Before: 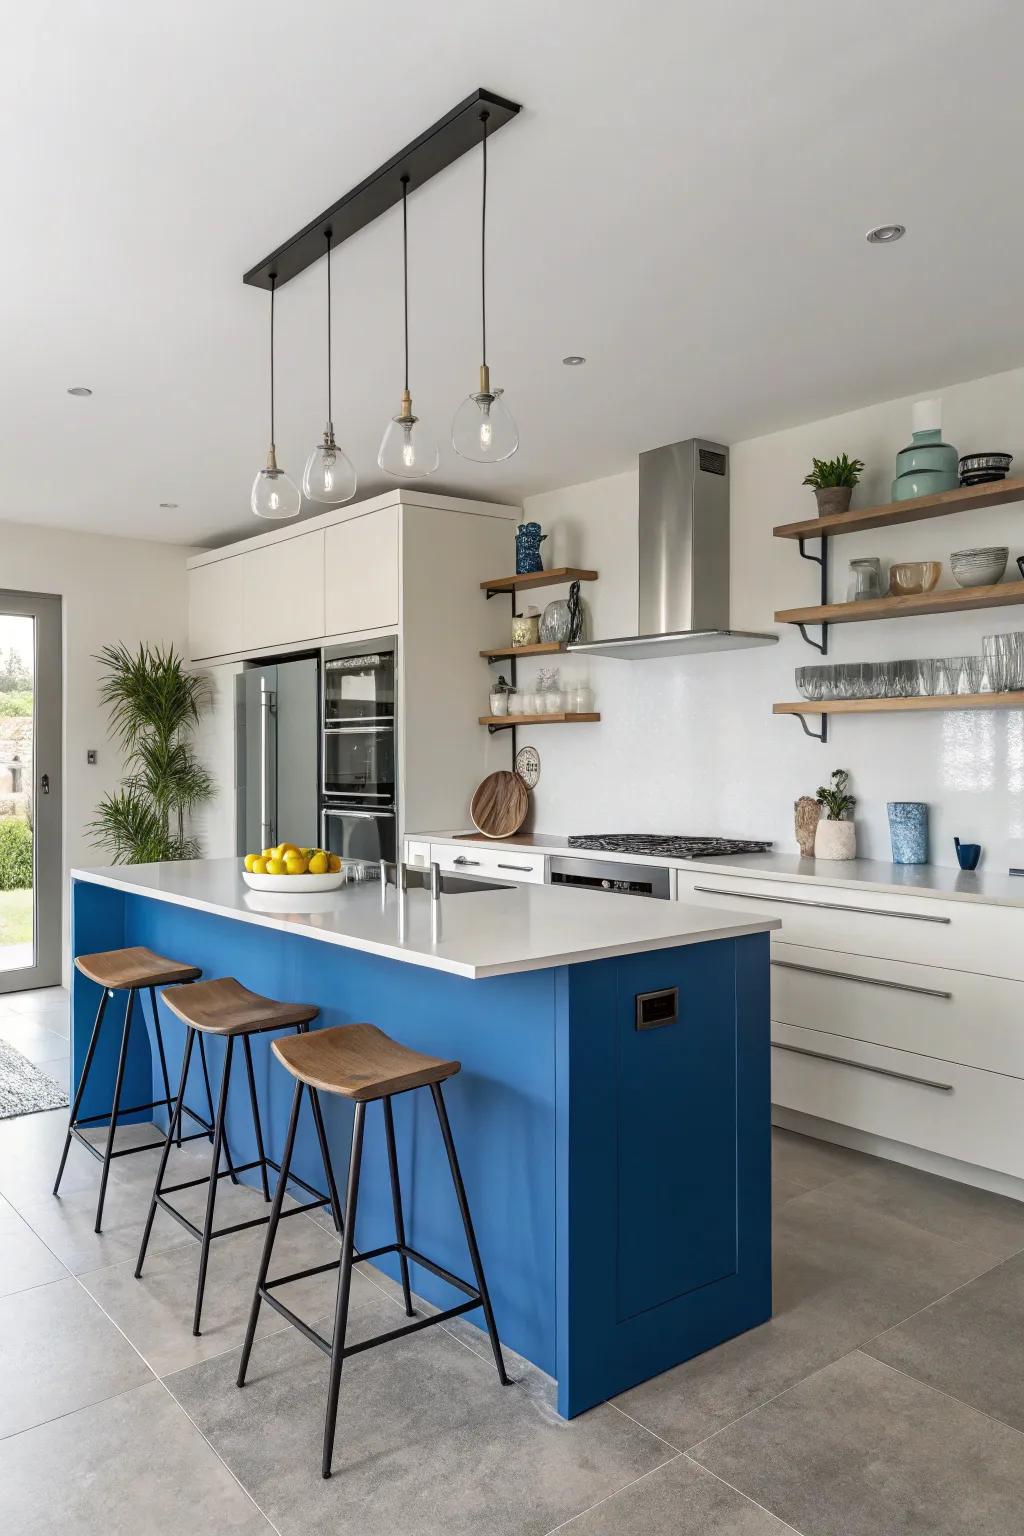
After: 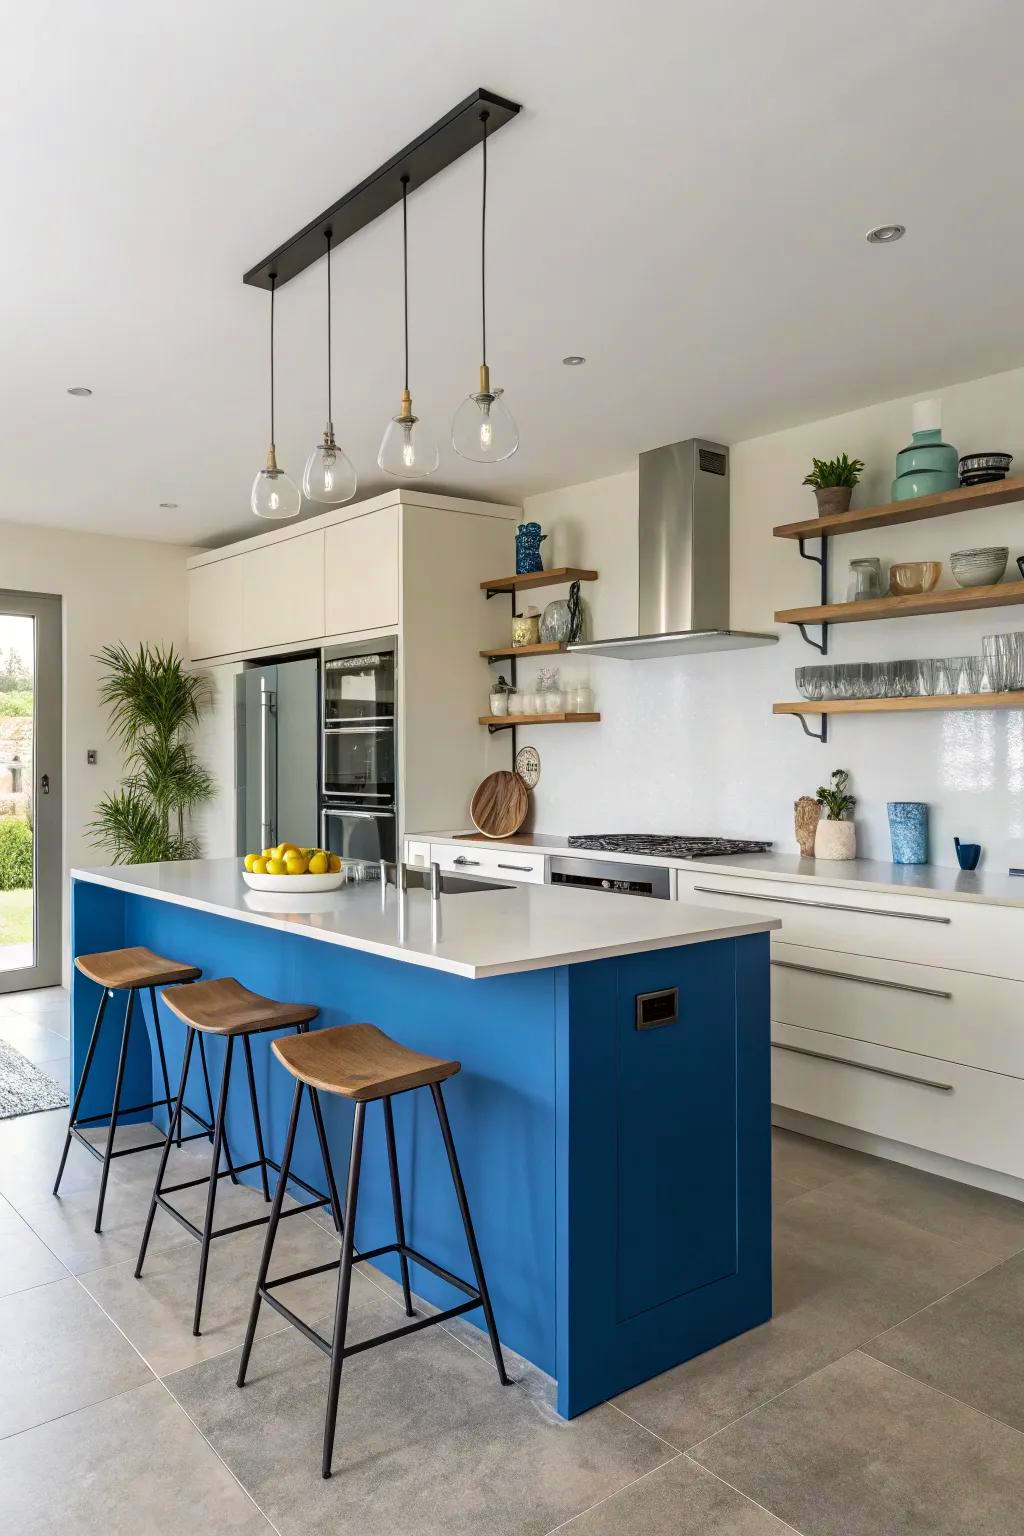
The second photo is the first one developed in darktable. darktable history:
exposure: exposure -0.272 EV, compensate exposure bias true, compensate highlight preservation false
velvia: strength 44.82%
levels: mode automatic, levels [0, 0.478, 1]
